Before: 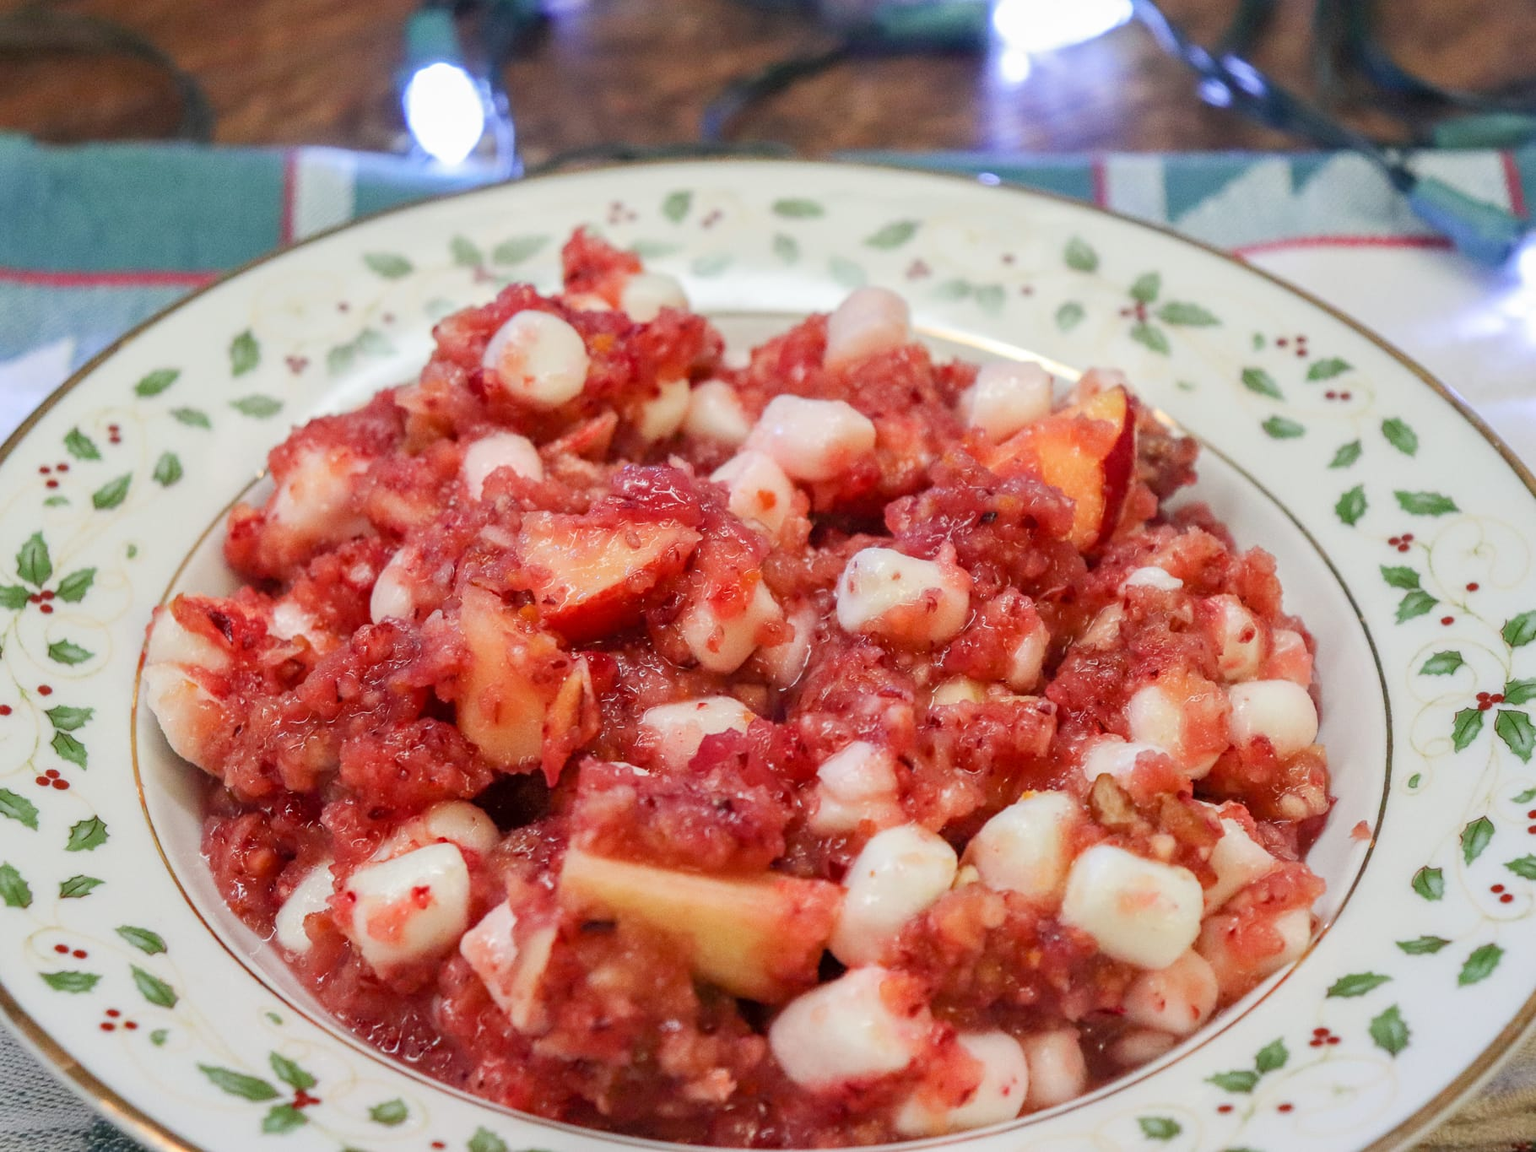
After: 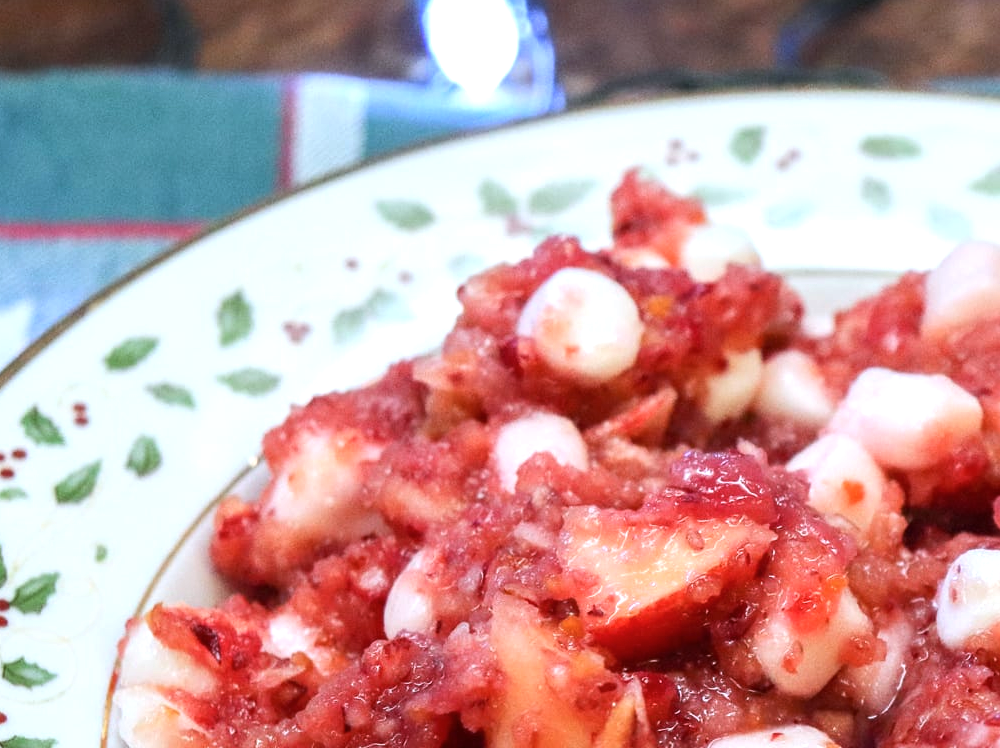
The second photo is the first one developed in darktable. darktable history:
exposure: exposure -0.04 EV, compensate exposure bias true, compensate highlight preservation false
crop and rotate: left 3.052%, top 7.381%, right 41.953%, bottom 37.757%
tone equalizer: -8 EV -0.743 EV, -7 EV -0.739 EV, -6 EV -0.572 EV, -5 EV -0.37 EV, -3 EV 0.385 EV, -2 EV 0.6 EV, -1 EV 0.696 EV, +0 EV 0.757 EV, edges refinement/feathering 500, mask exposure compensation -1.57 EV, preserve details guided filter
color calibration: gray › normalize channels true, x 0.37, y 0.382, temperature 4315.68 K, gamut compression 0.024
